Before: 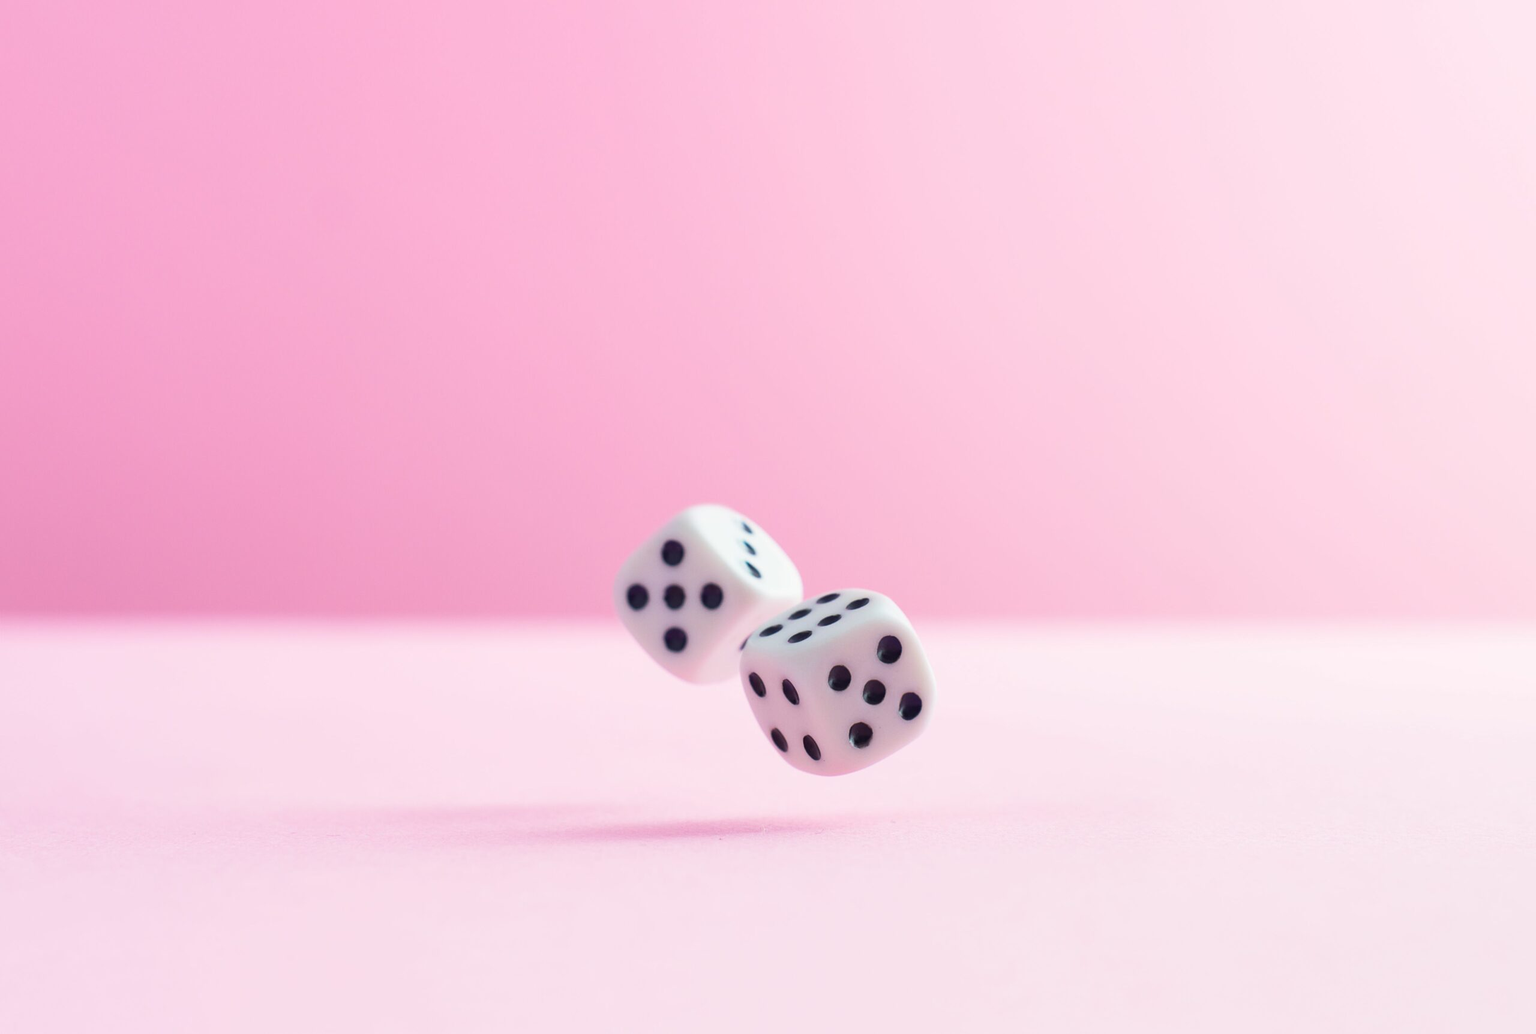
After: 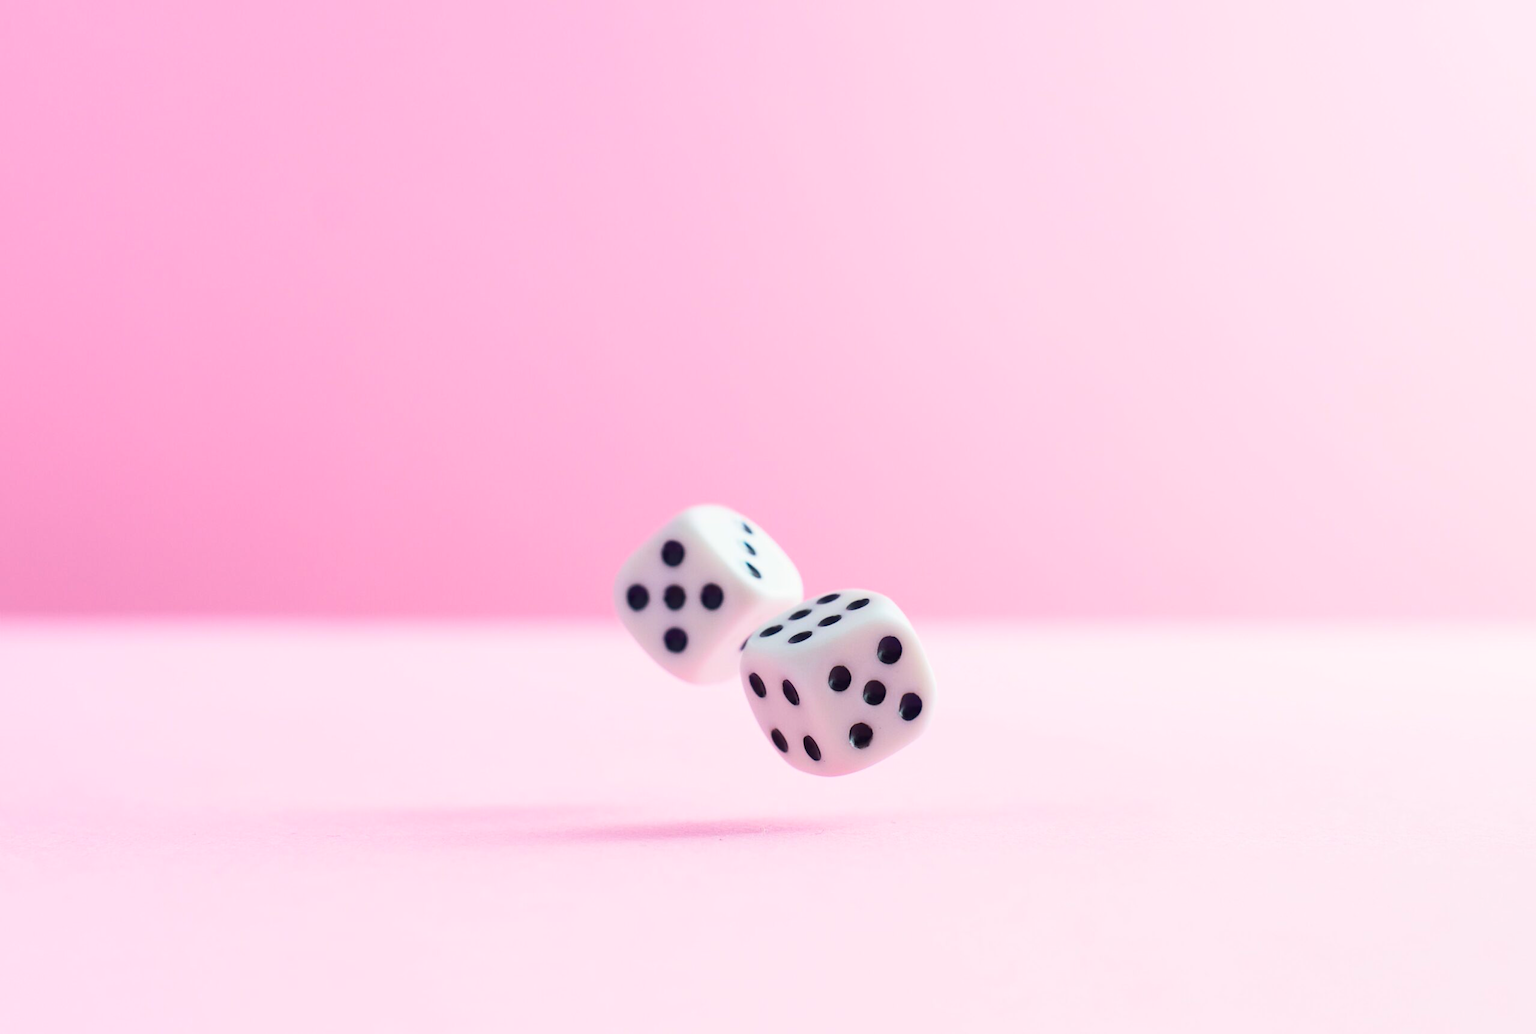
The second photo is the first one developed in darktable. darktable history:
contrast brightness saturation: contrast 0.149, brightness -0.013, saturation 0.103
